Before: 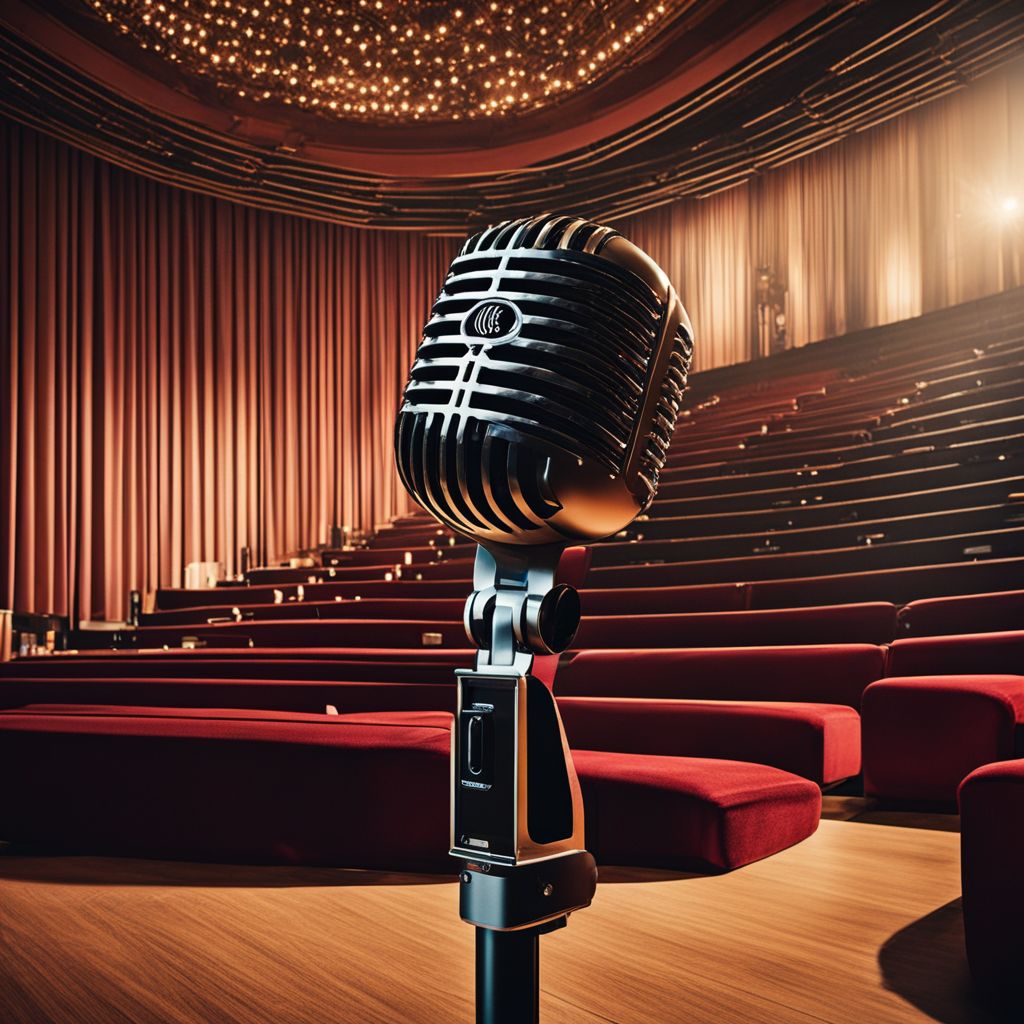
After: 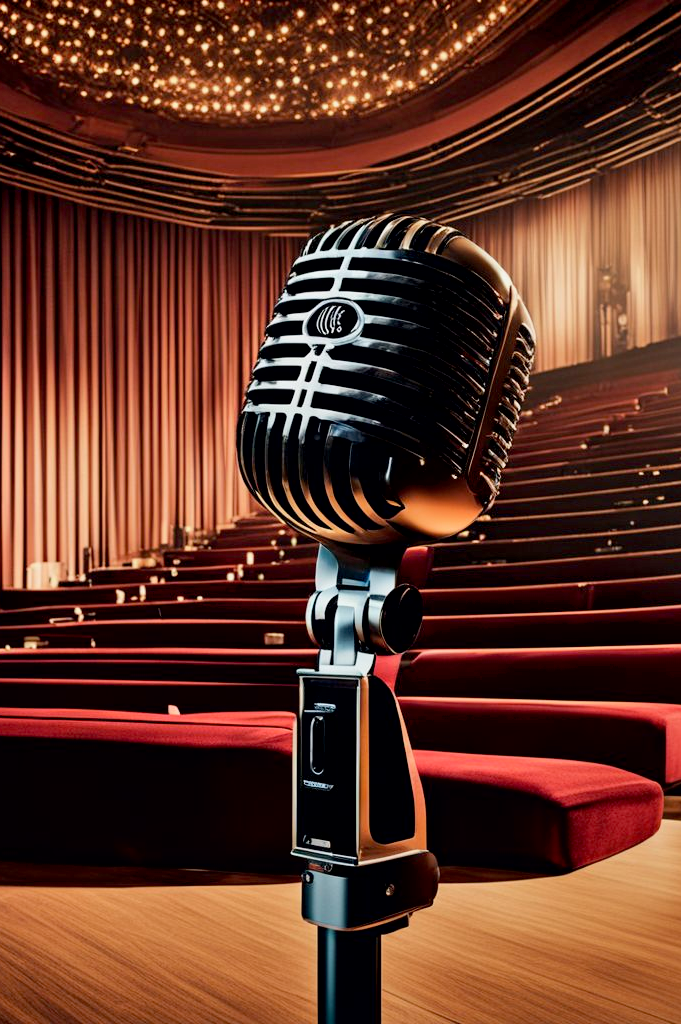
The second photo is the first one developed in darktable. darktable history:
crop and rotate: left 15.48%, right 17.932%
shadows and highlights: shadows 39.41, highlights -54.51, low approximation 0.01, soften with gaussian
exposure: black level correction 0.009, exposure -0.166 EV, compensate highlight preservation false
